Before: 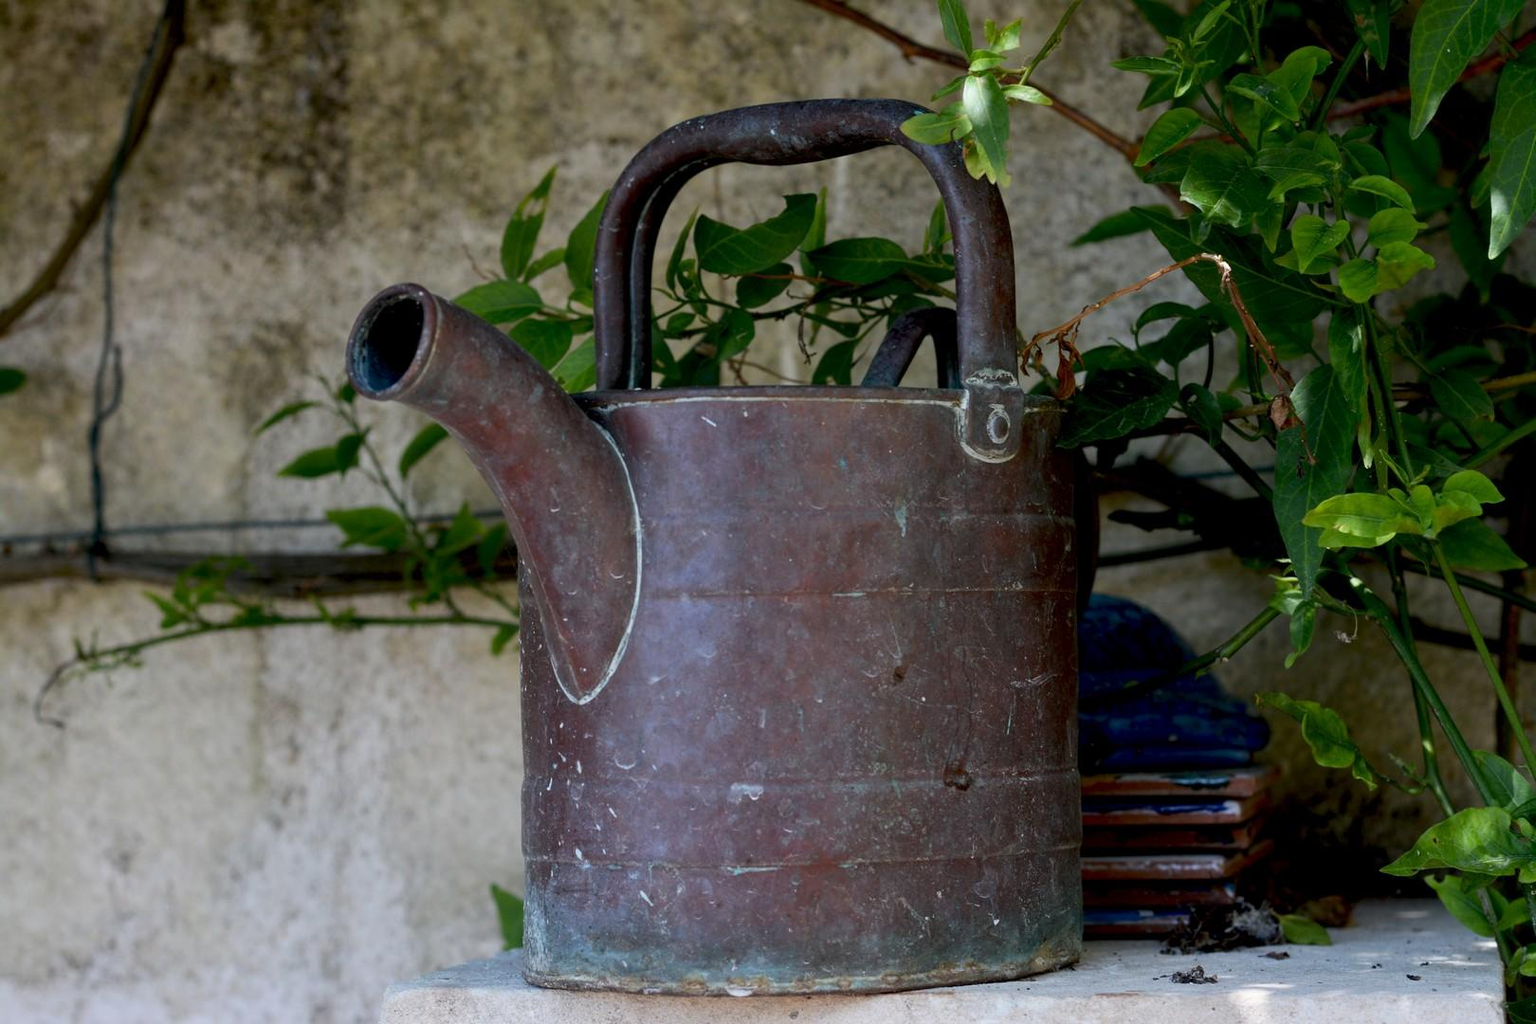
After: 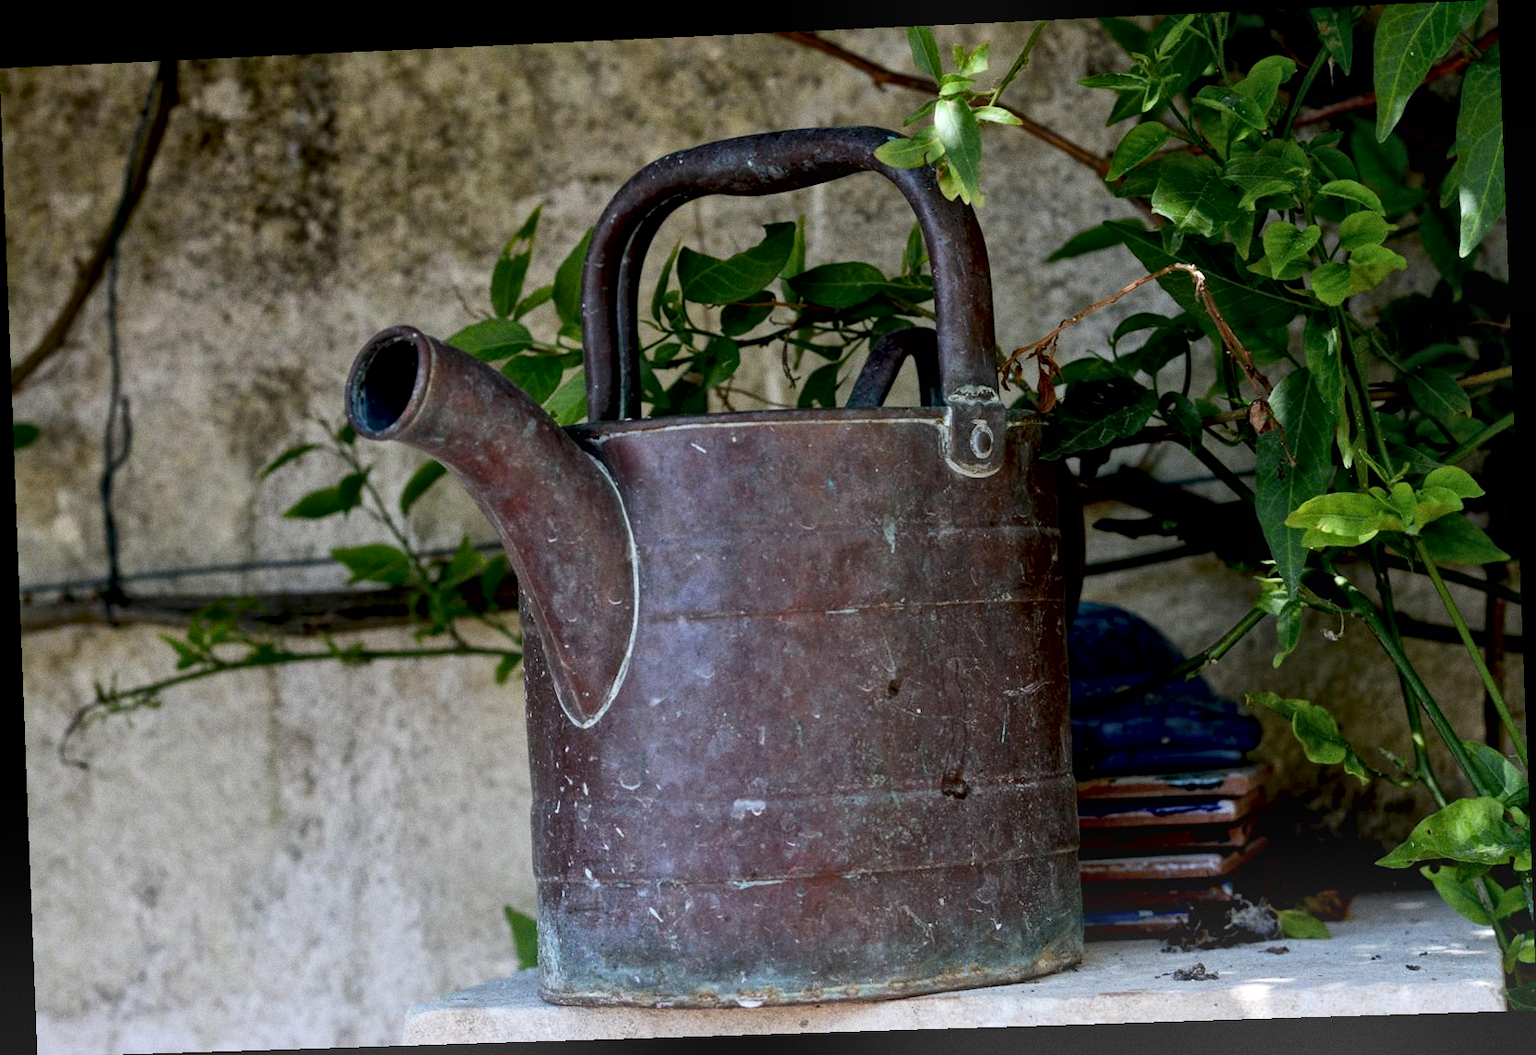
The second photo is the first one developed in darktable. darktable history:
local contrast: mode bilateral grid, contrast 20, coarseness 20, detail 150%, midtone range 0.2
bloom: on, module defaults
rotate and perspective: rotation -2.22°, lens shift (horizontal) -0.022, automatic cropping off
grain: coarseness 0.09 ISO
contrast equalizer: octaves 7, y [[0.515 ×6], [0.507 ×6], [0.425 ×6], [0 ×6], [0 ×6]]
